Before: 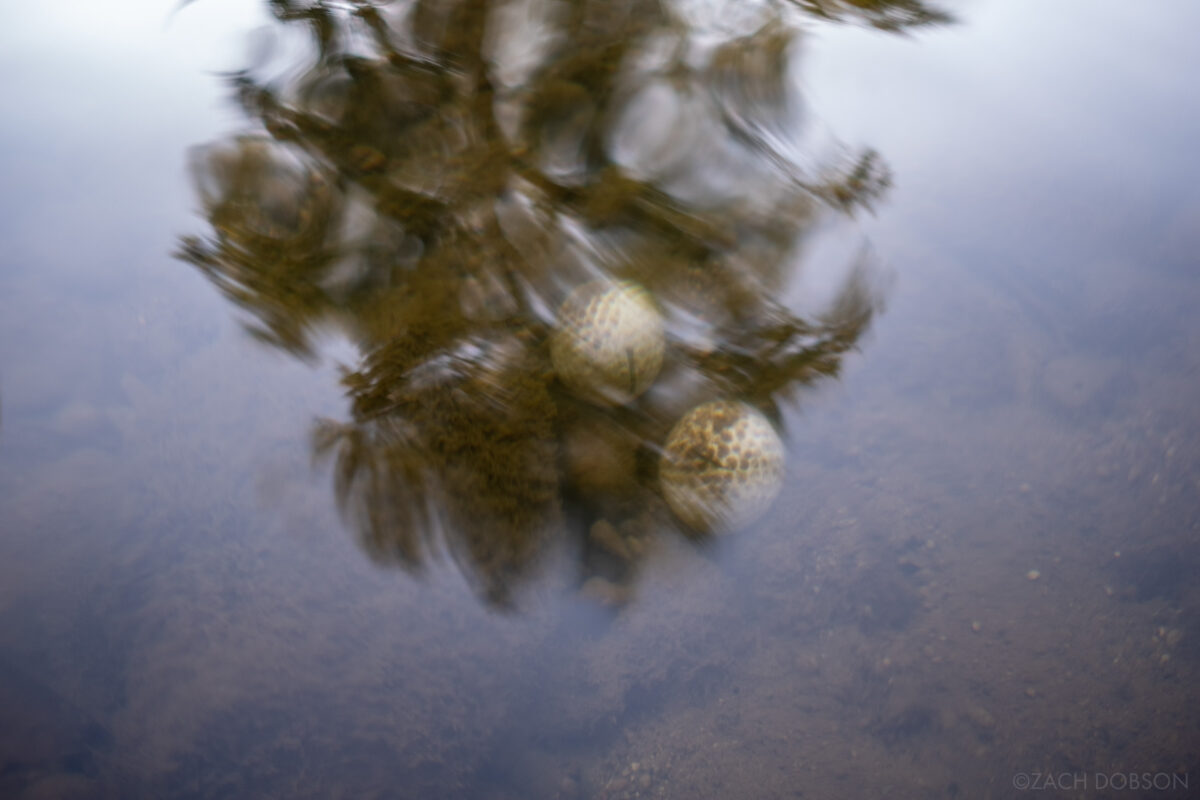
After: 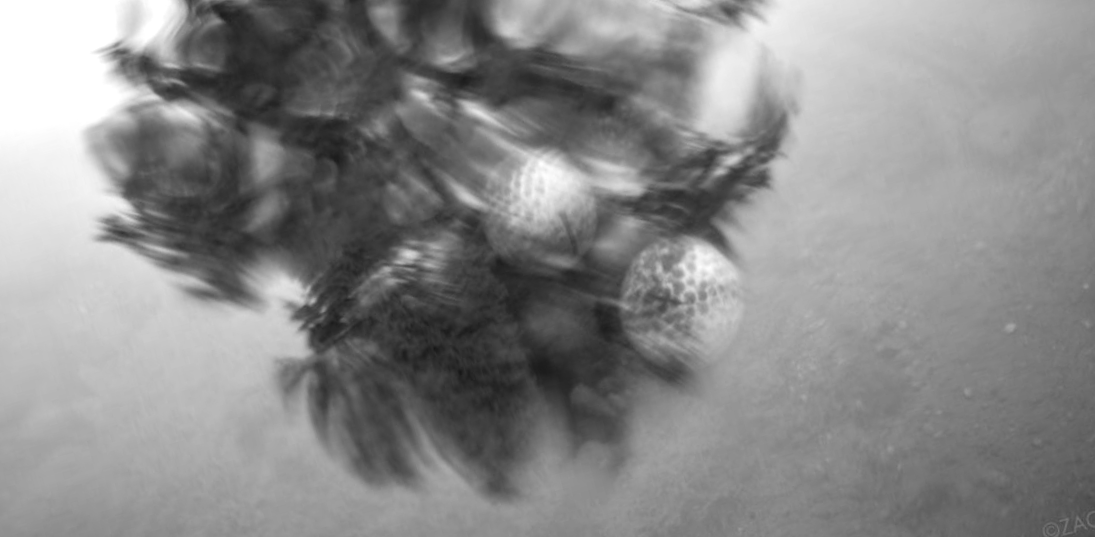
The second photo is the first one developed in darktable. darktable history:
rotate and perspective: rotation -14.8°, crop left 0.1, crop right 0.903, crop top 0.25, crop bottom 0.748
color calibration: output gray [0.31, 0.36, 0.33, 0], gray › normalize channels true, illuminant same as pipeline (D50), adaptation XYZ, x 0.346, y 0.359, gamut compression 0
exposure: exposure 0.74 EV, compensate highlight preservation false
